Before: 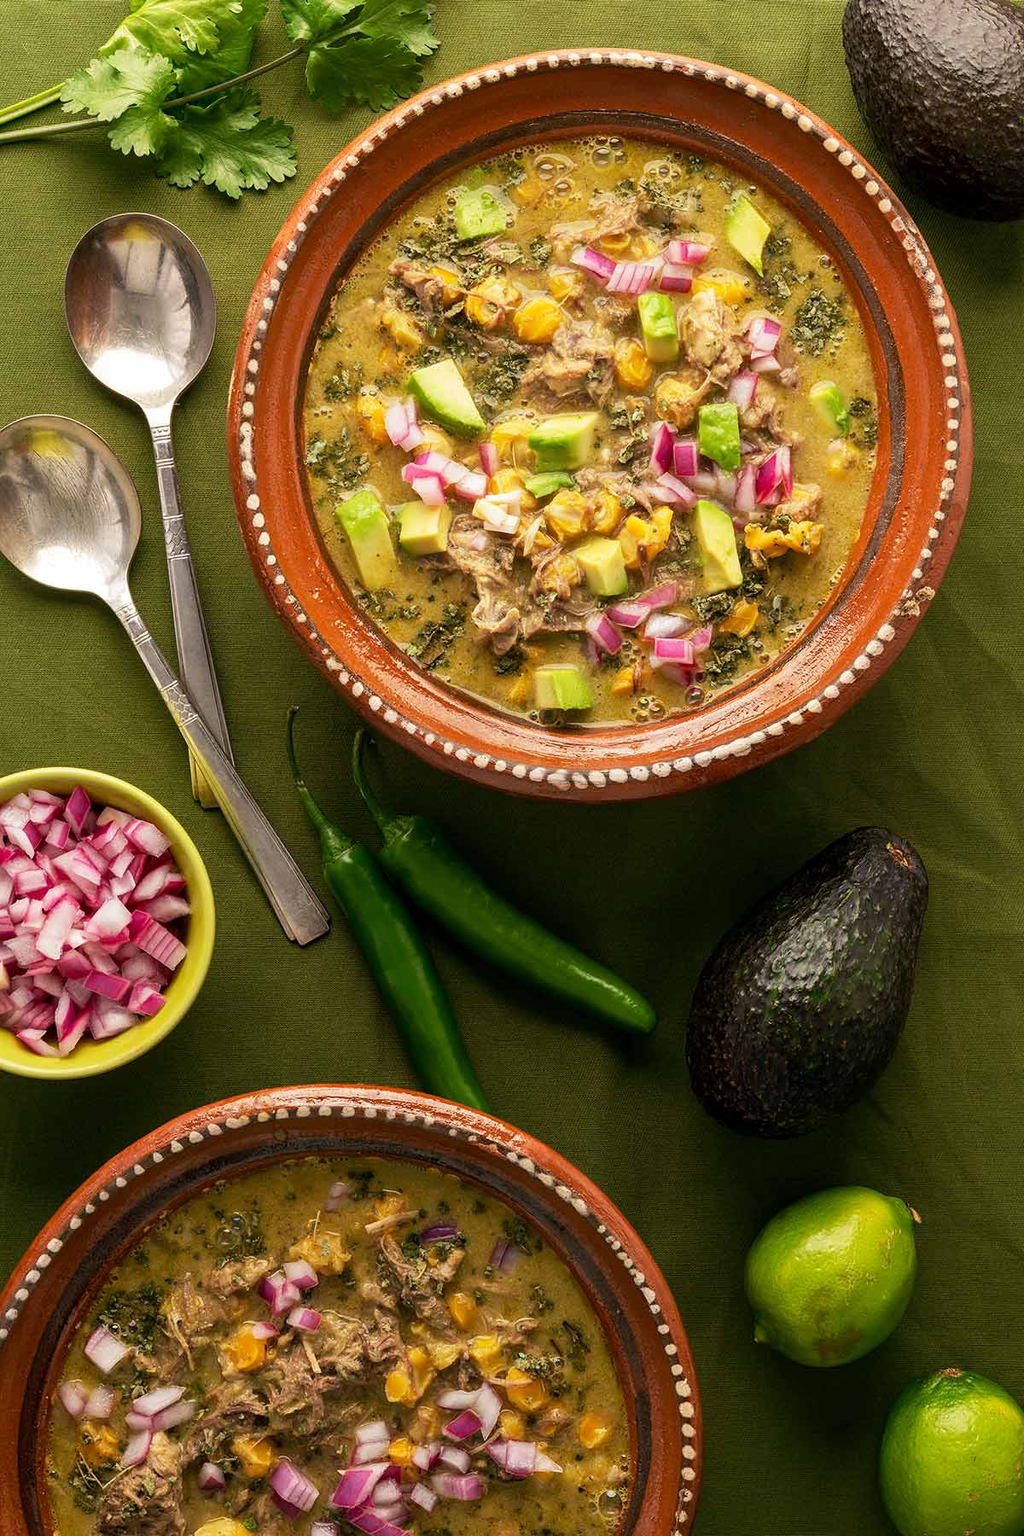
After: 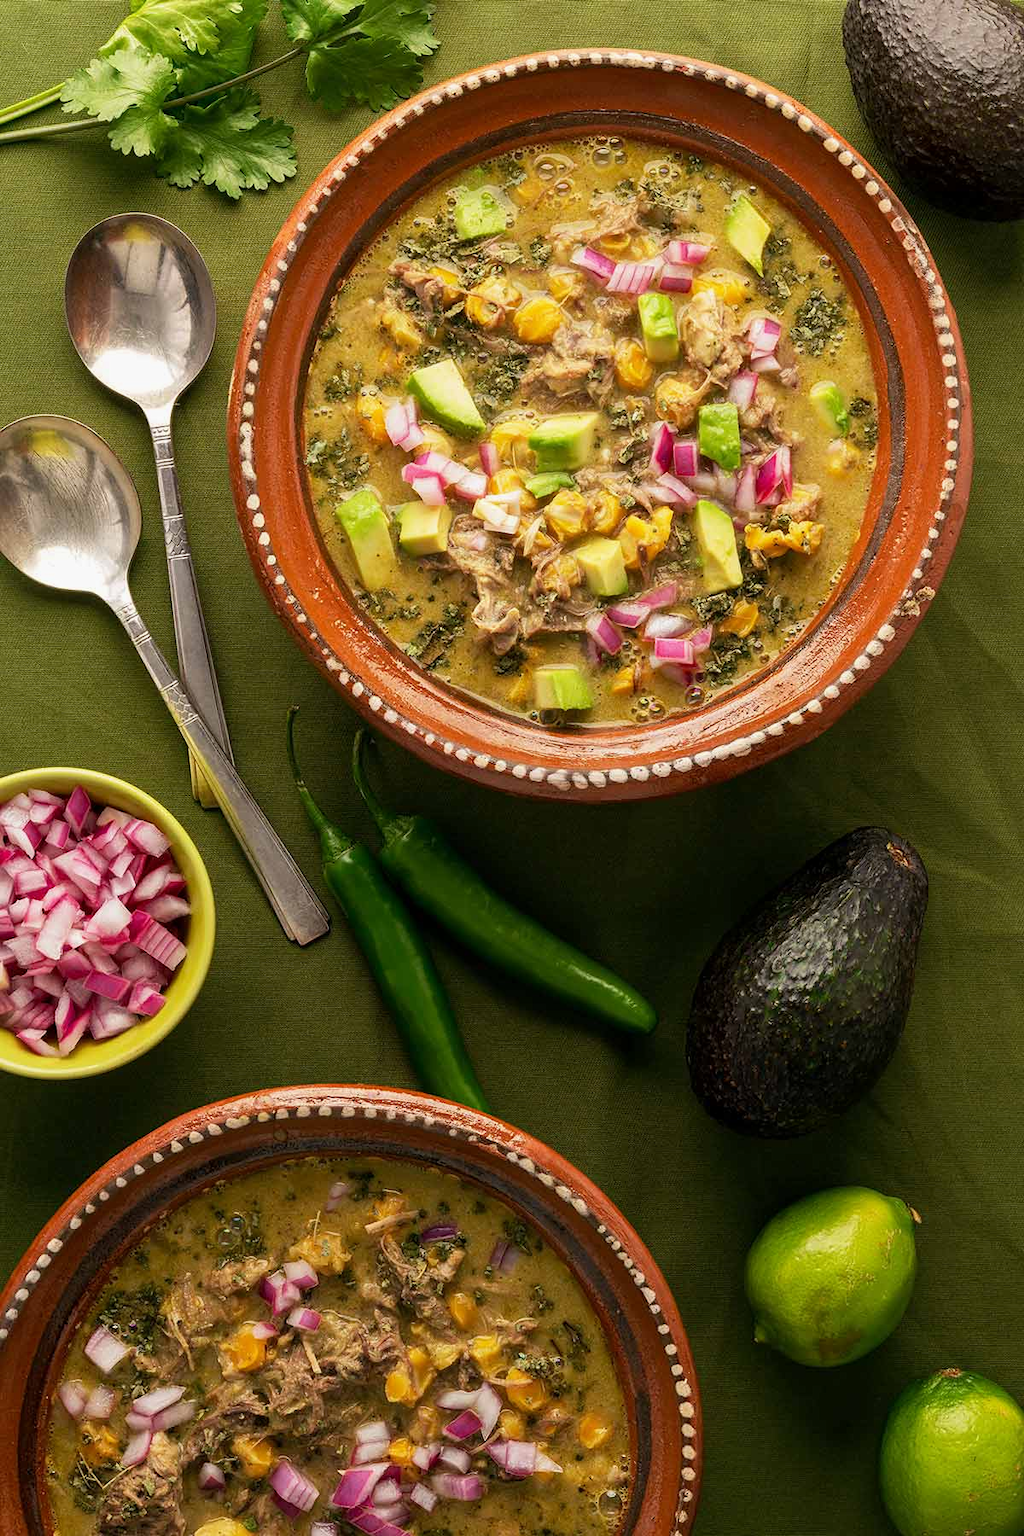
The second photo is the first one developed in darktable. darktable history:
exposure: exposure -0.072 EV, compensate highlight preservation false
